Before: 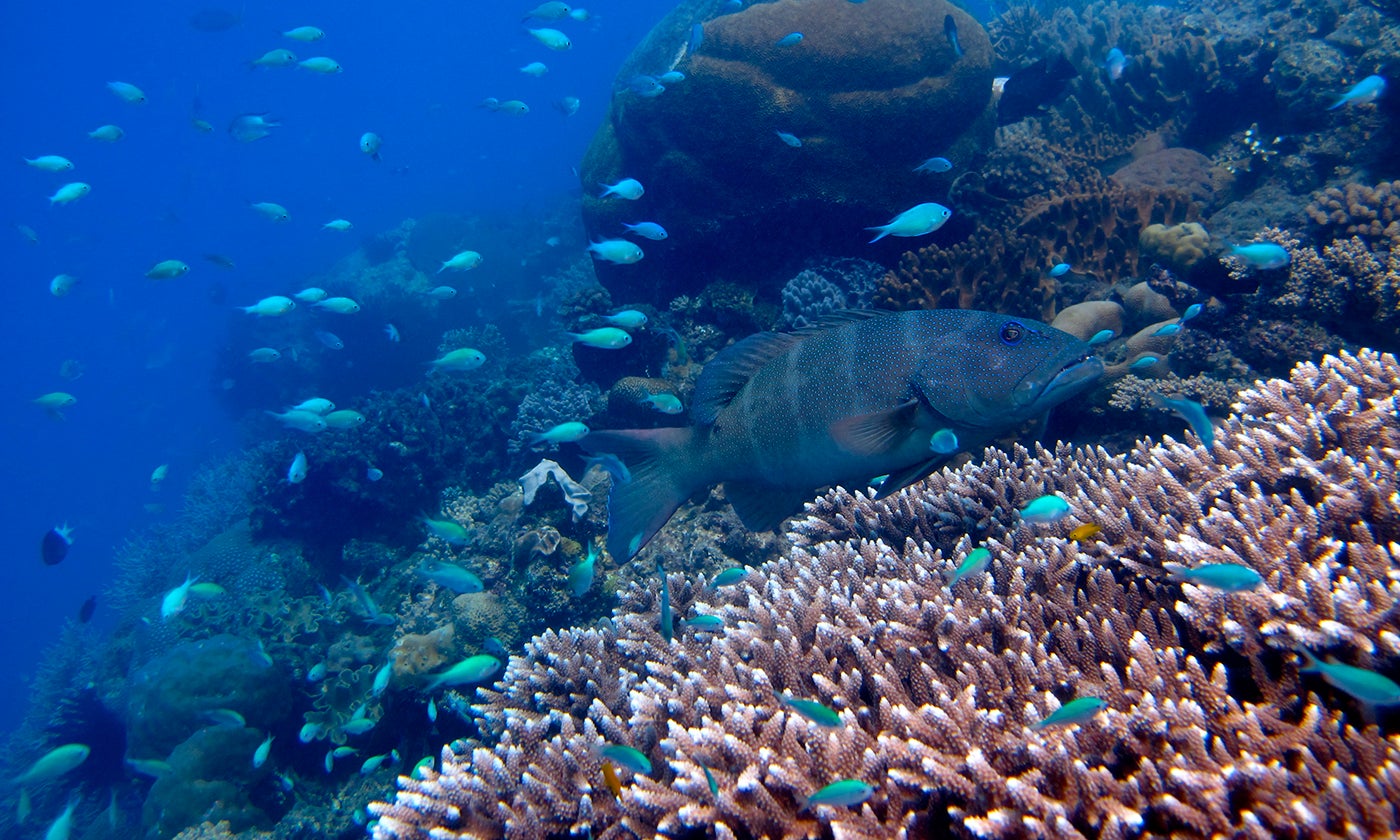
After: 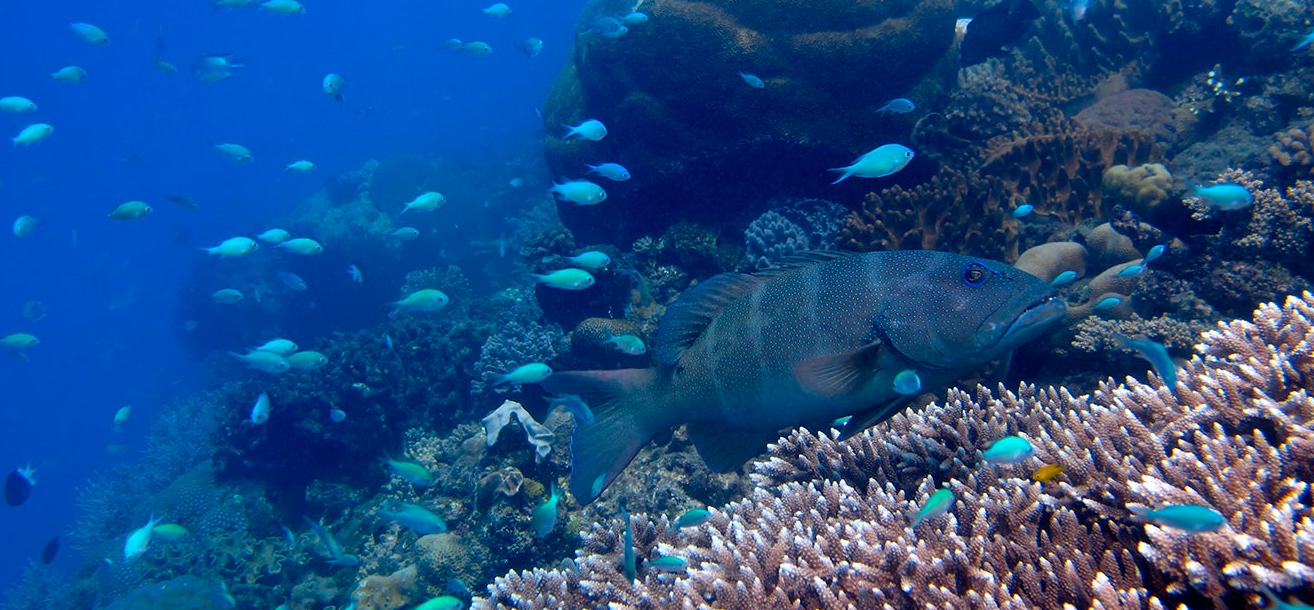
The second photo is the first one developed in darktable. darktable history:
crop: left 2.694%, top 7.109%, right 3.381%, bottom 20.17%
